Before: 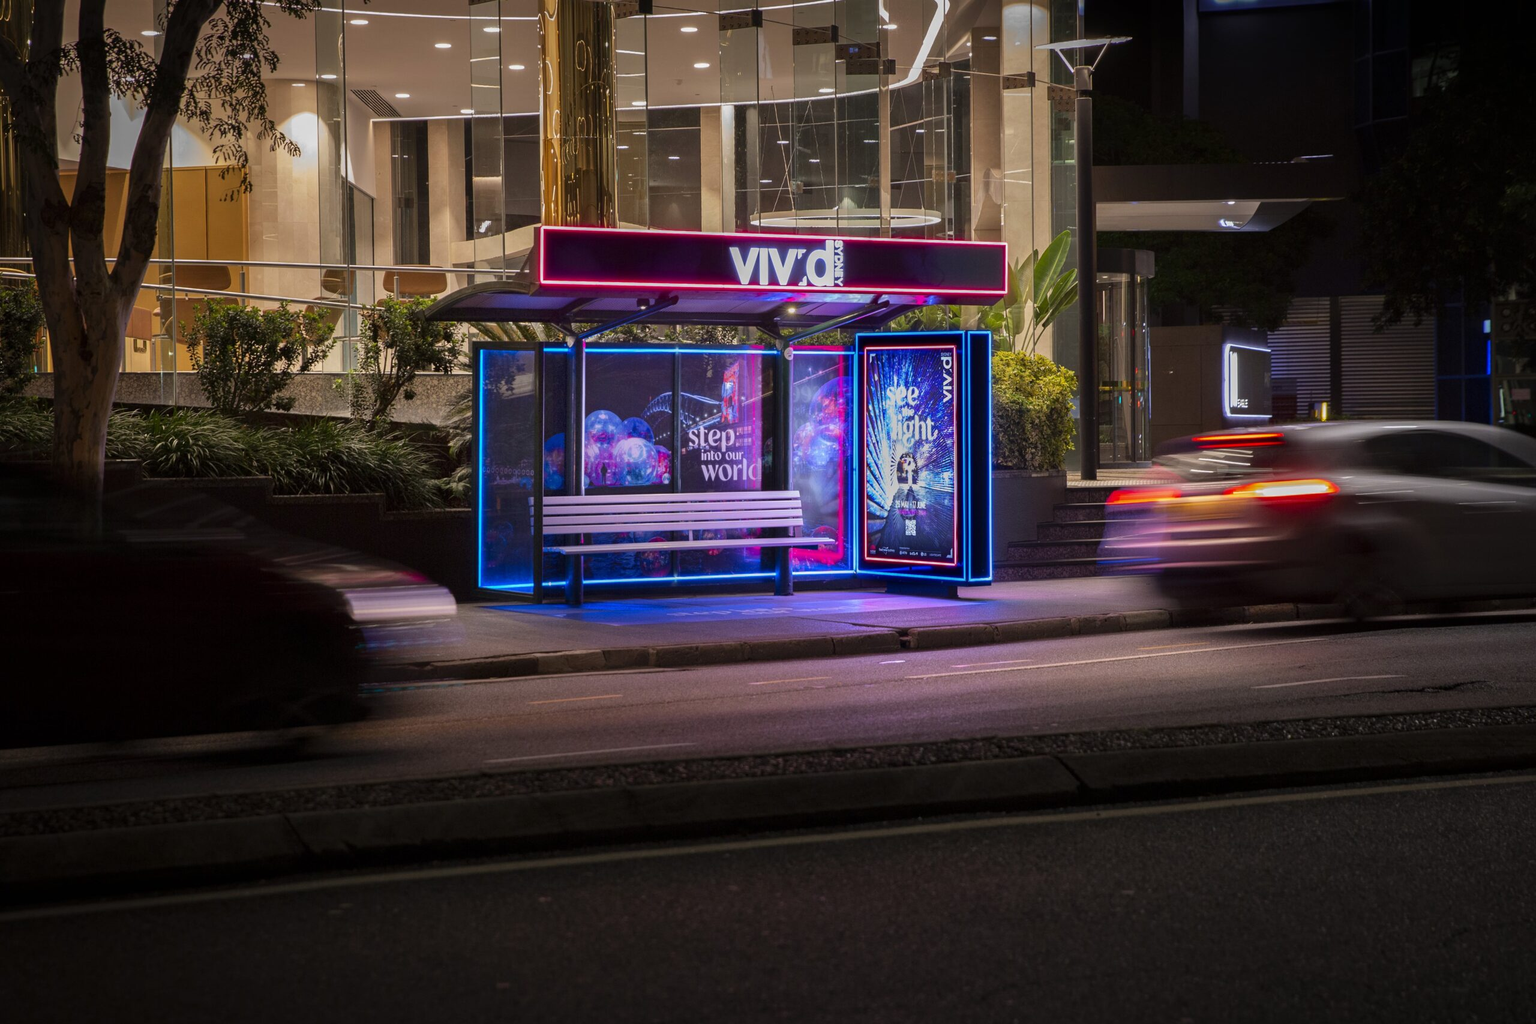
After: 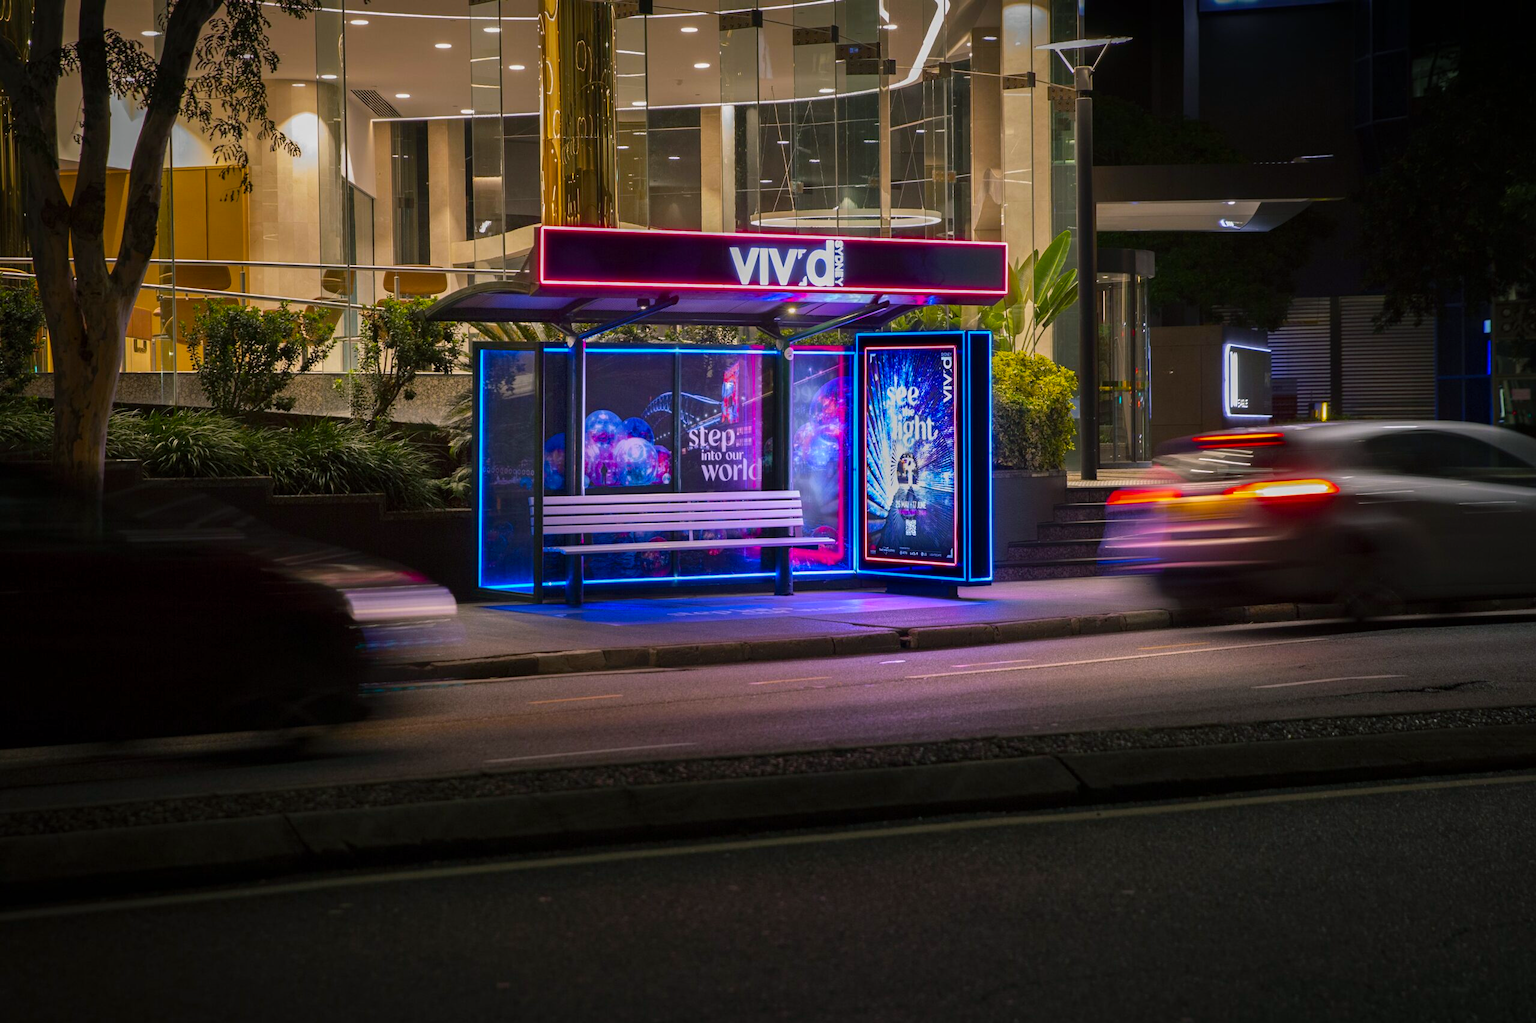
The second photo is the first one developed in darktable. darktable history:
color balance rgb: shadows lift › luminance -7.38%, shadows lift › chroma 2.318%, shadows lift › hue 163.5°, perceptual saturation grading › global saturation 36.817%
